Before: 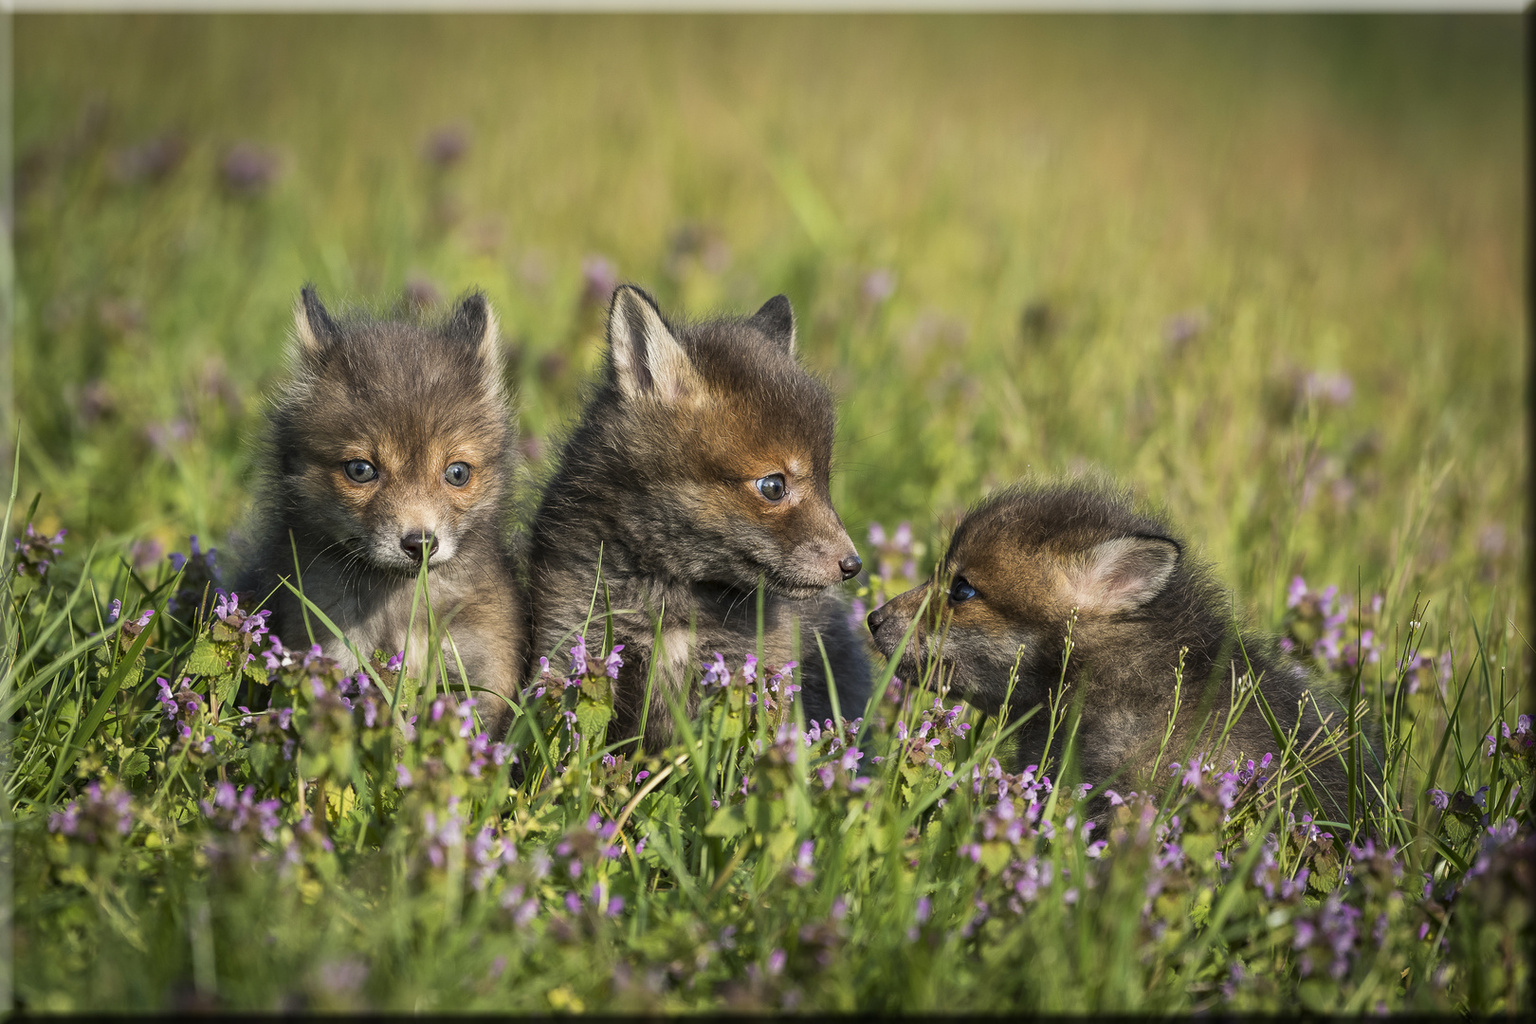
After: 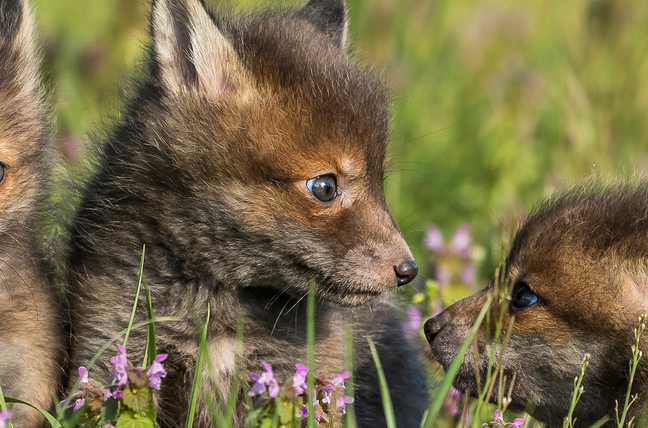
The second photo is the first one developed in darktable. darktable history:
crop: left 30.321%, top 30.27%, right 29.661%, bottom 30.013%
